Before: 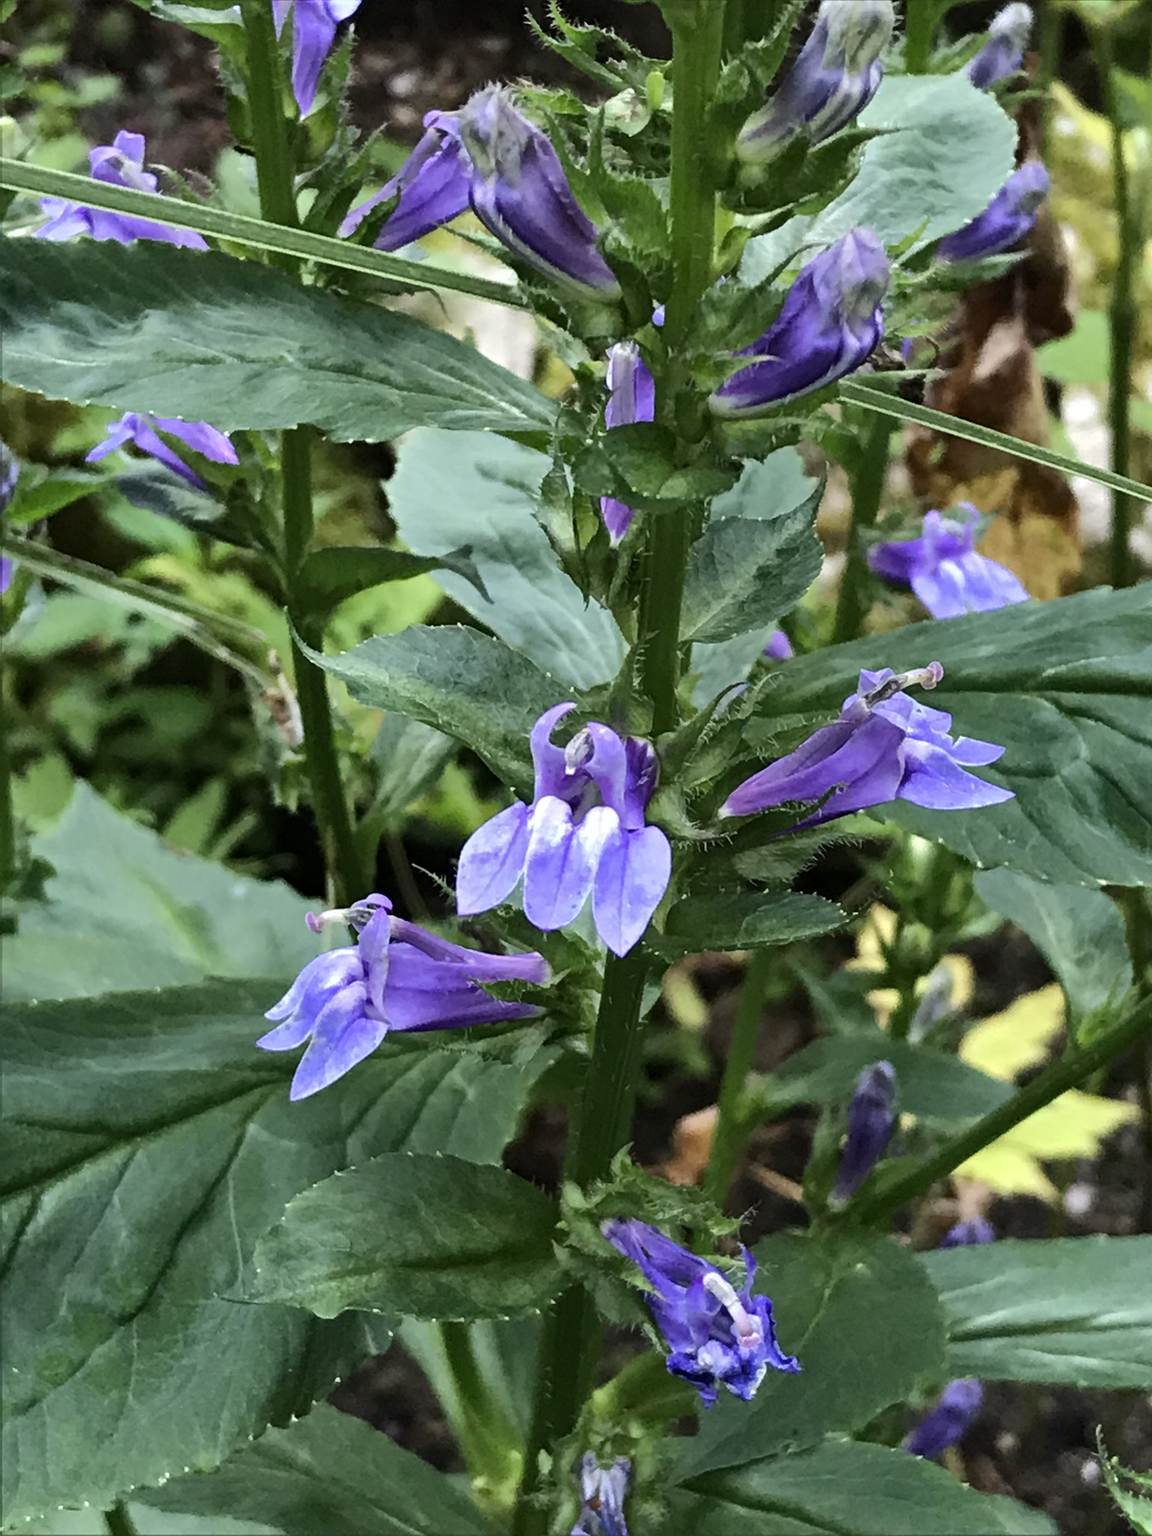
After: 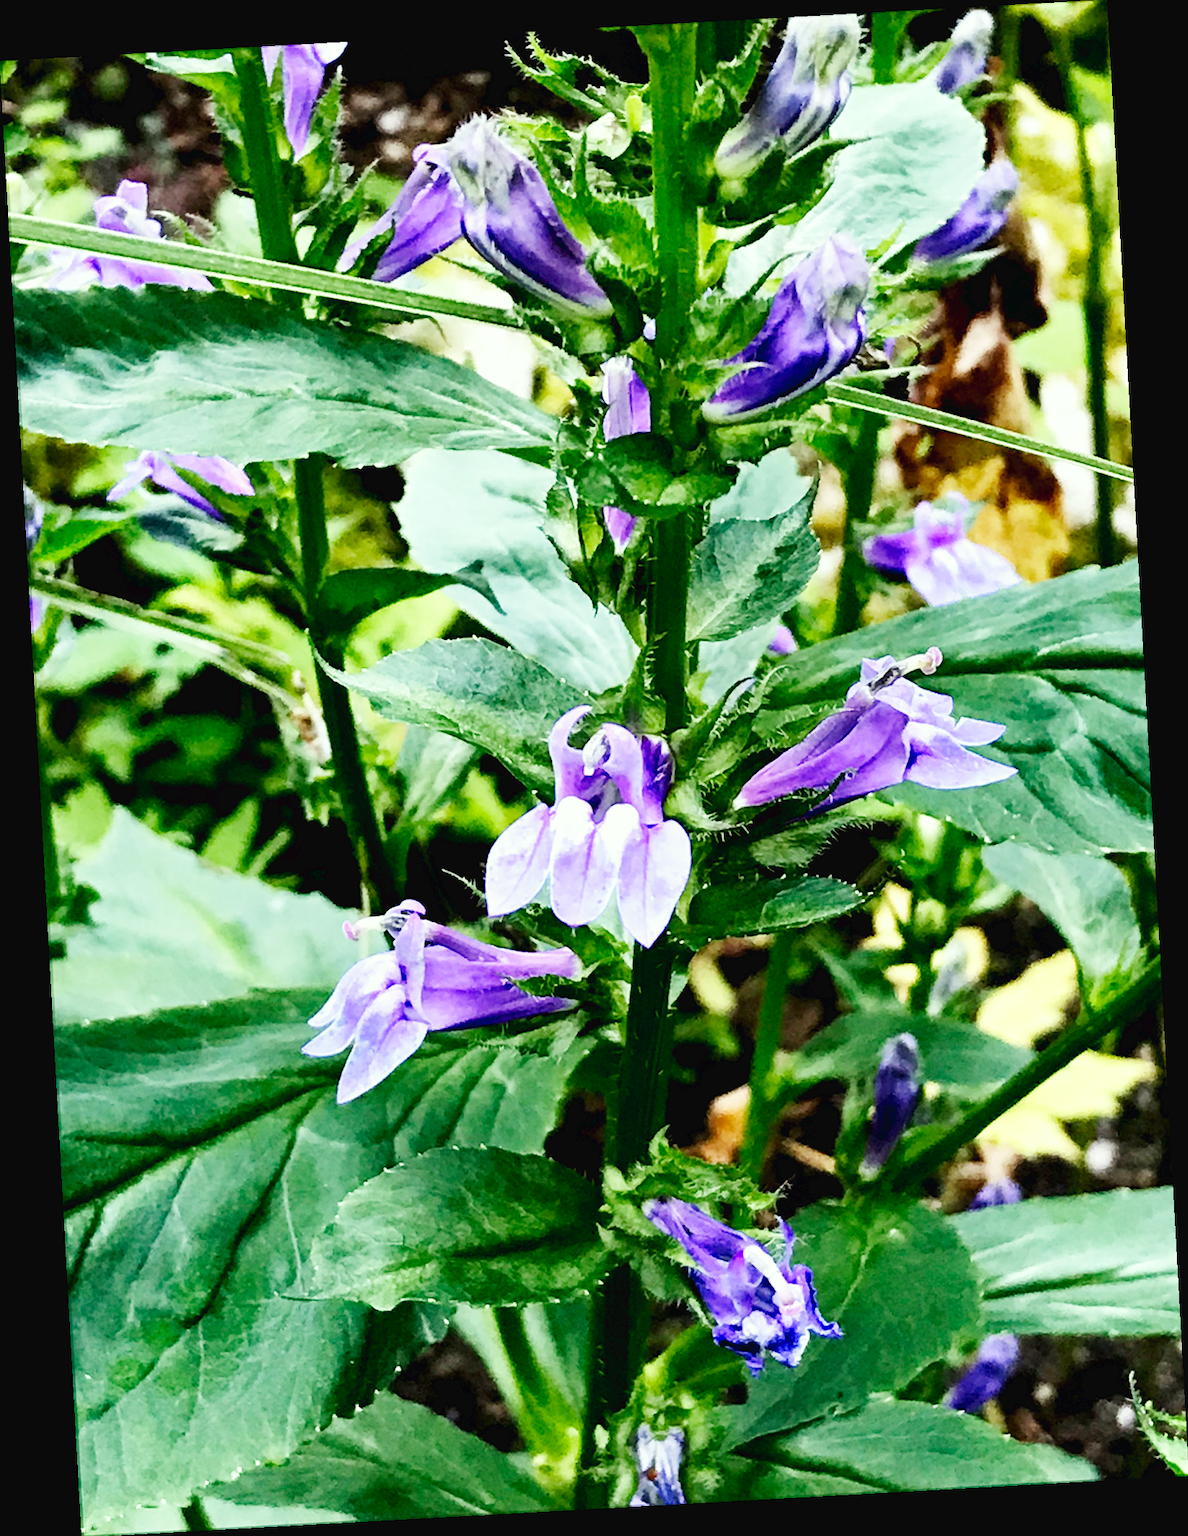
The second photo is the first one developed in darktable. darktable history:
exposure: black level correction 0.011, compensate highlight preservation false
base curve: curves: ch0 [(0, 0.003) (0.001, 0.002) (0.006, 0.004) (0.02, 0.022) (0.048, 0.086) (0.094, 0.234) (0.162, 0.431) (0.258, 0.629) (0.385, 0.8) (0.548, 0.918) (0.751, 0.988) (1, 1)], preserve colors none
color correction: highlights a* -2.68, highlights b* 2.57
rotate and perspective: rotation -3.18°, automatic cropping off
